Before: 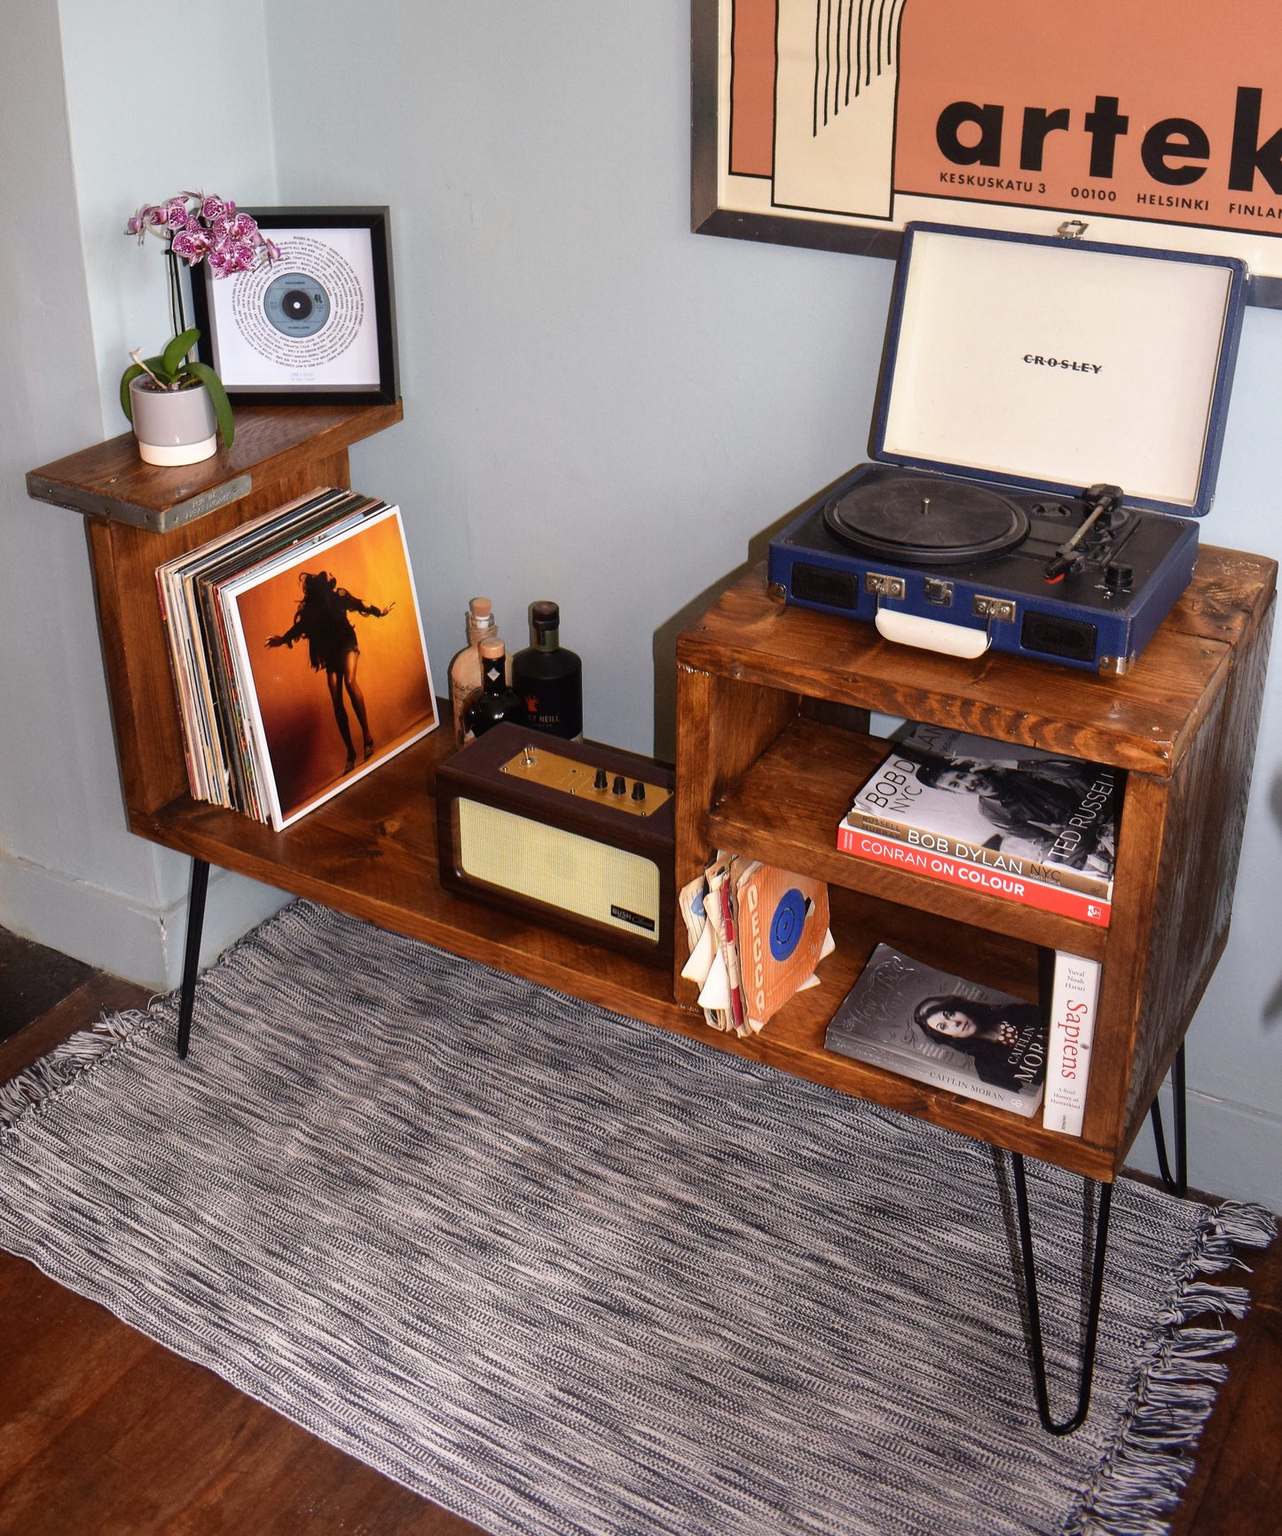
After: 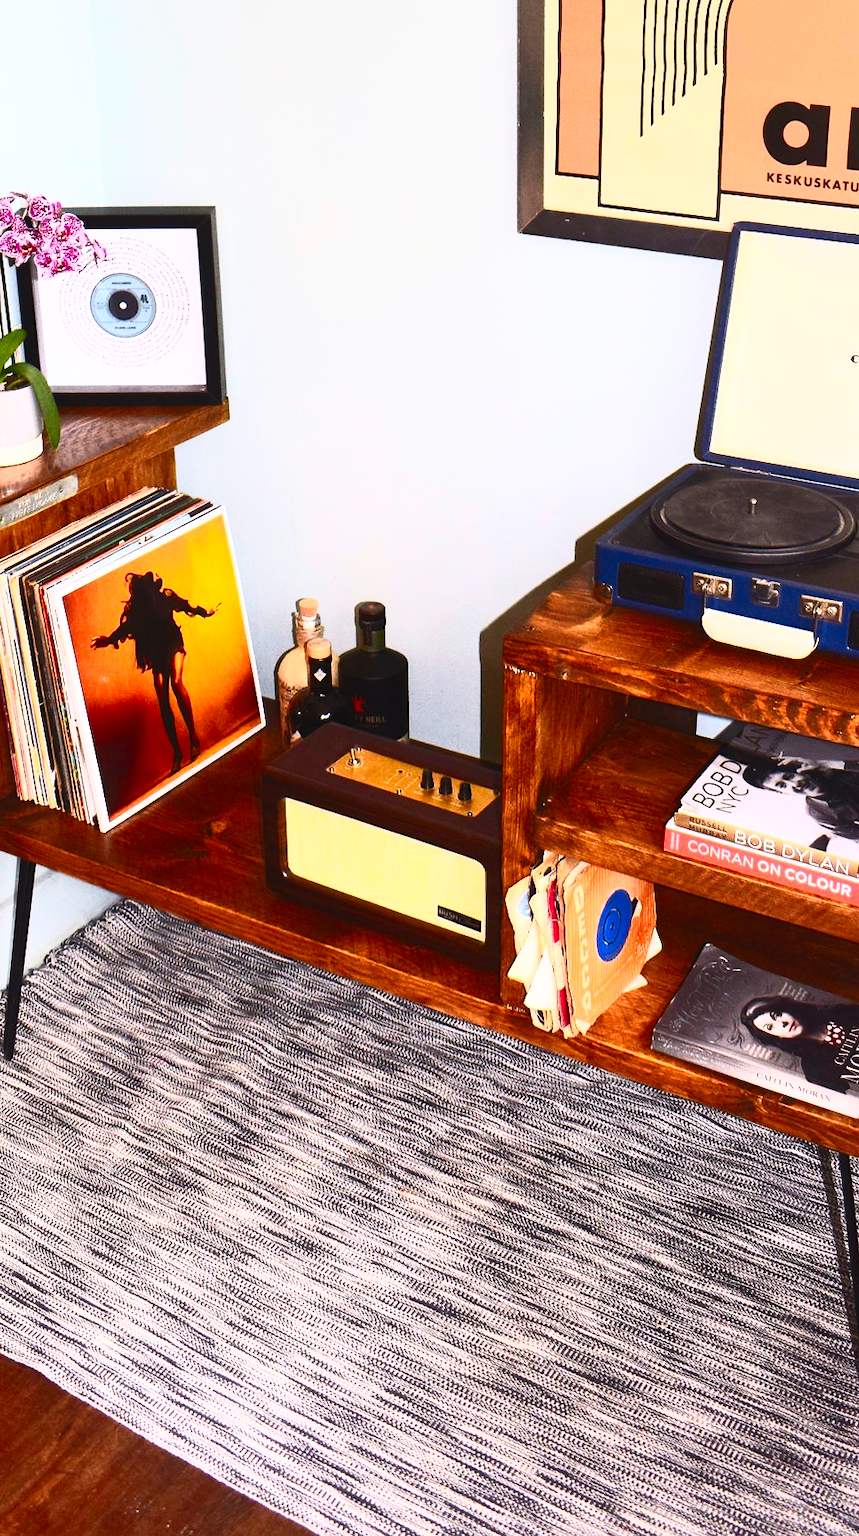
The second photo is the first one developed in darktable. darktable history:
crop and rotate: left 13.584%, right 19.426%
contrast brightness saturation: contrast 0.816, brightness 0.606, saturation 0.572
